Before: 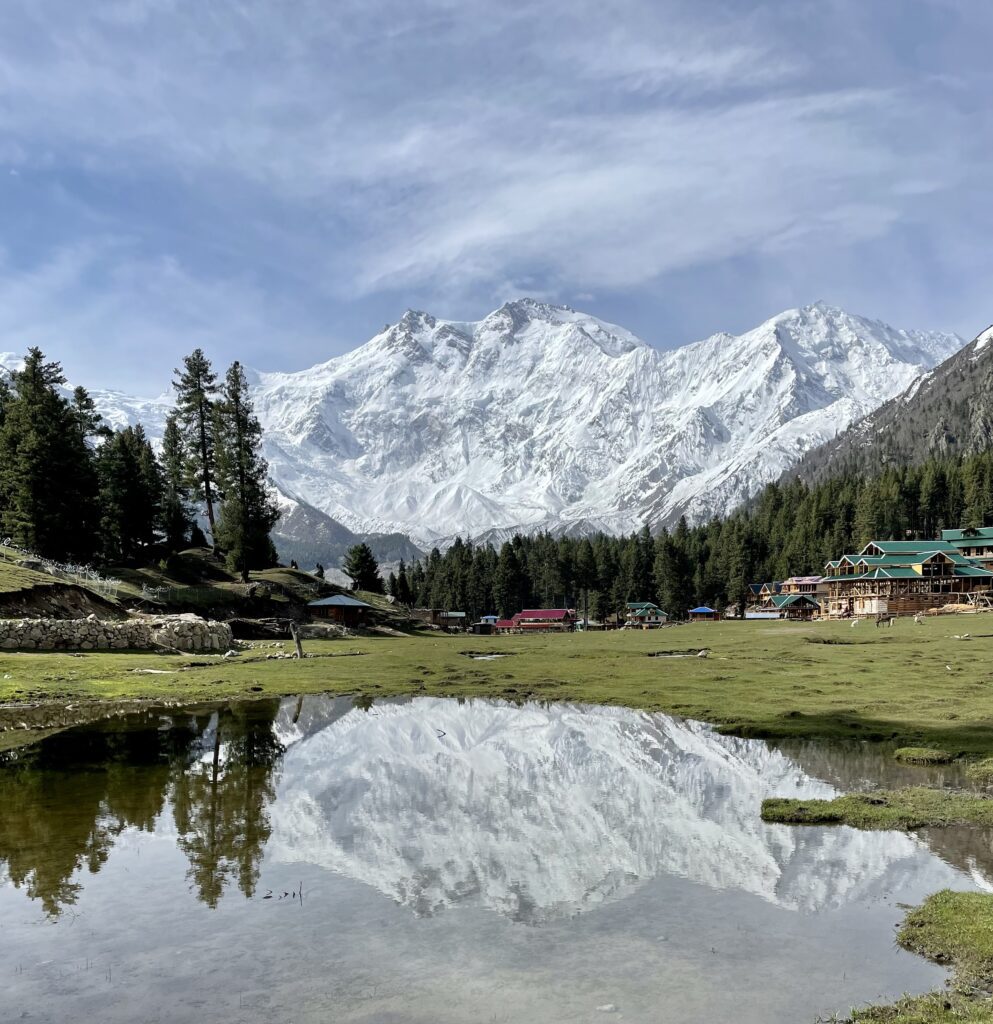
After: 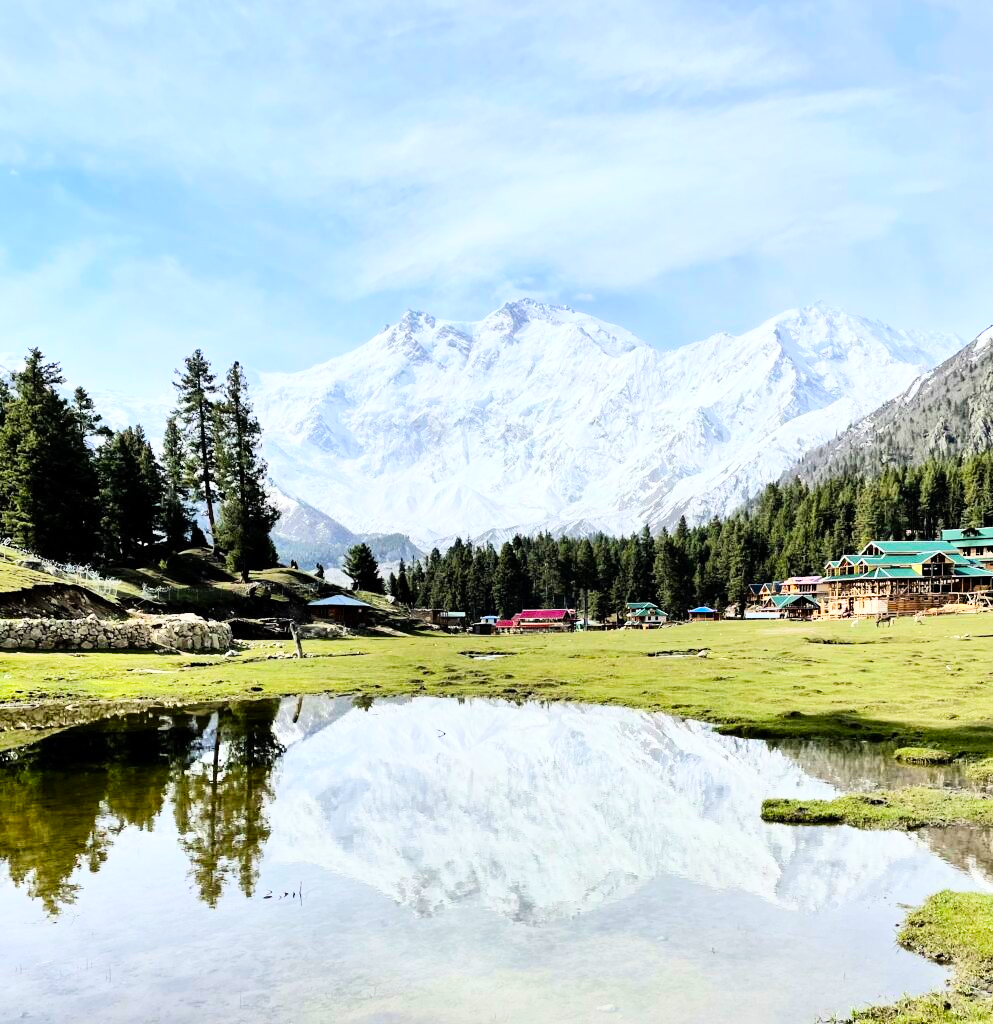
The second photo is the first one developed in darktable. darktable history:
contrast brightness saturation: contrast 0.15, brightness 0.05
shadows and highlights: shadows 35, highlights -35, soften with gaussian
tone curve: curves: ch0 [(0, 0) (0.084, 0.074) (0.2, 0.297) (0.363, 0.591) (0.495, 0.765) (0.68, 0.901) (0.851, 0.967) (1, 1)], color space Lab, linked channels, preserve colors none
color balance rgb: linear chroma grading › global chroma 10%, perceptual saturation grading › global saturation 5%, perceptual brilliance grading › global brilliance 4%, global vibrance 7%, saturation formula JzAzBz (2021)
